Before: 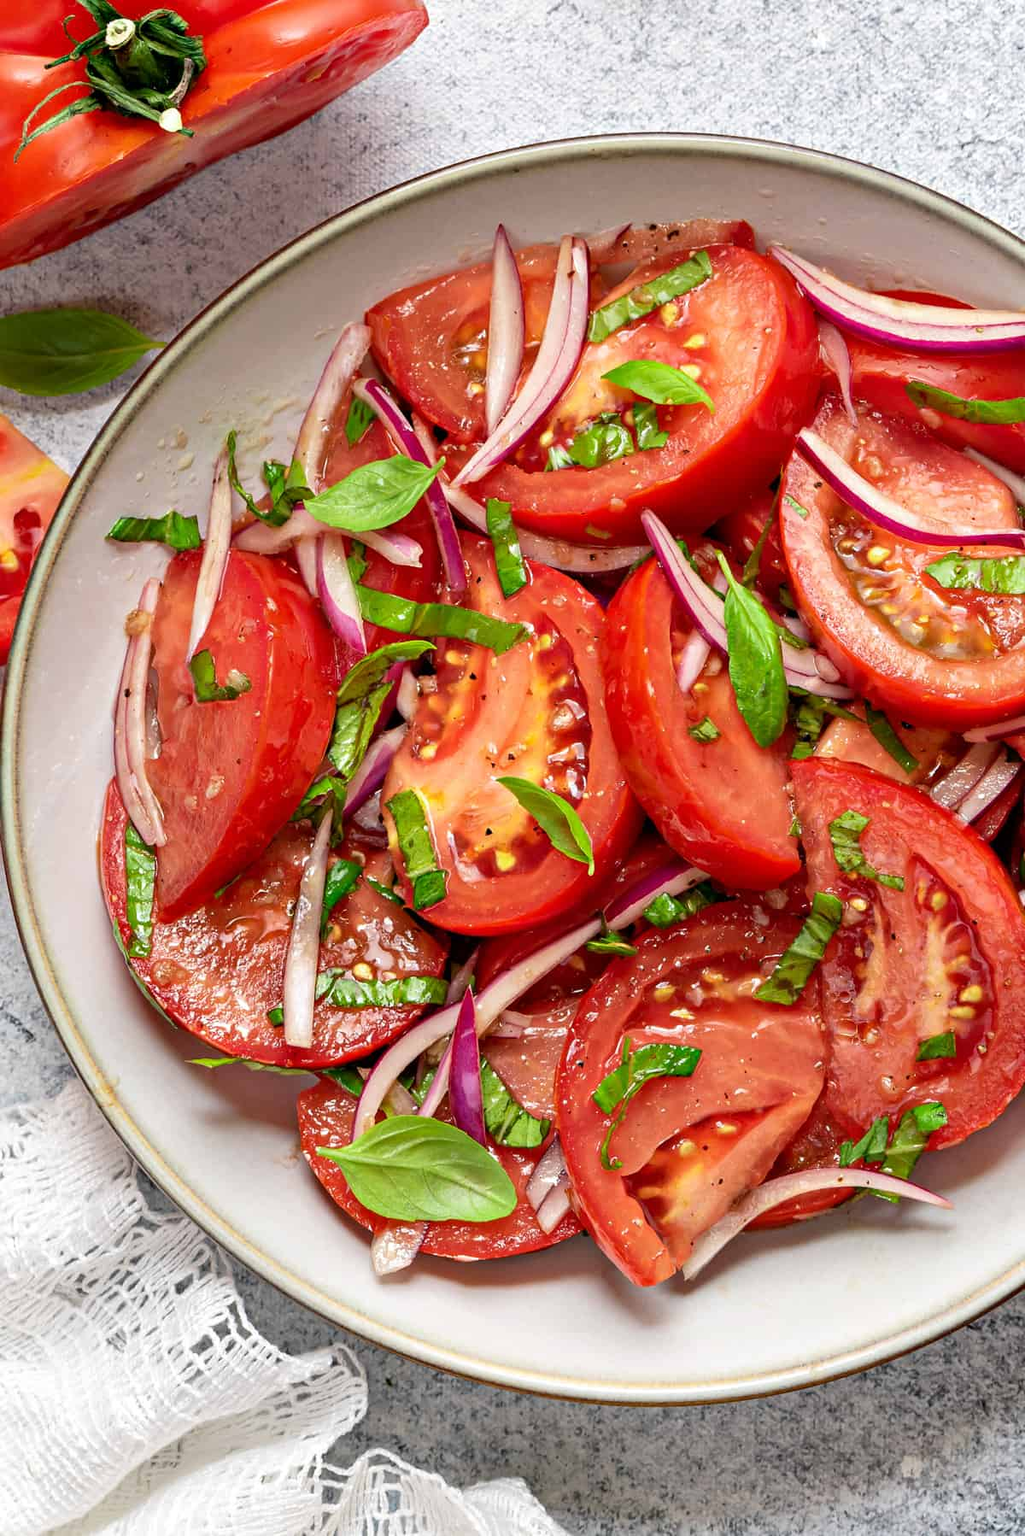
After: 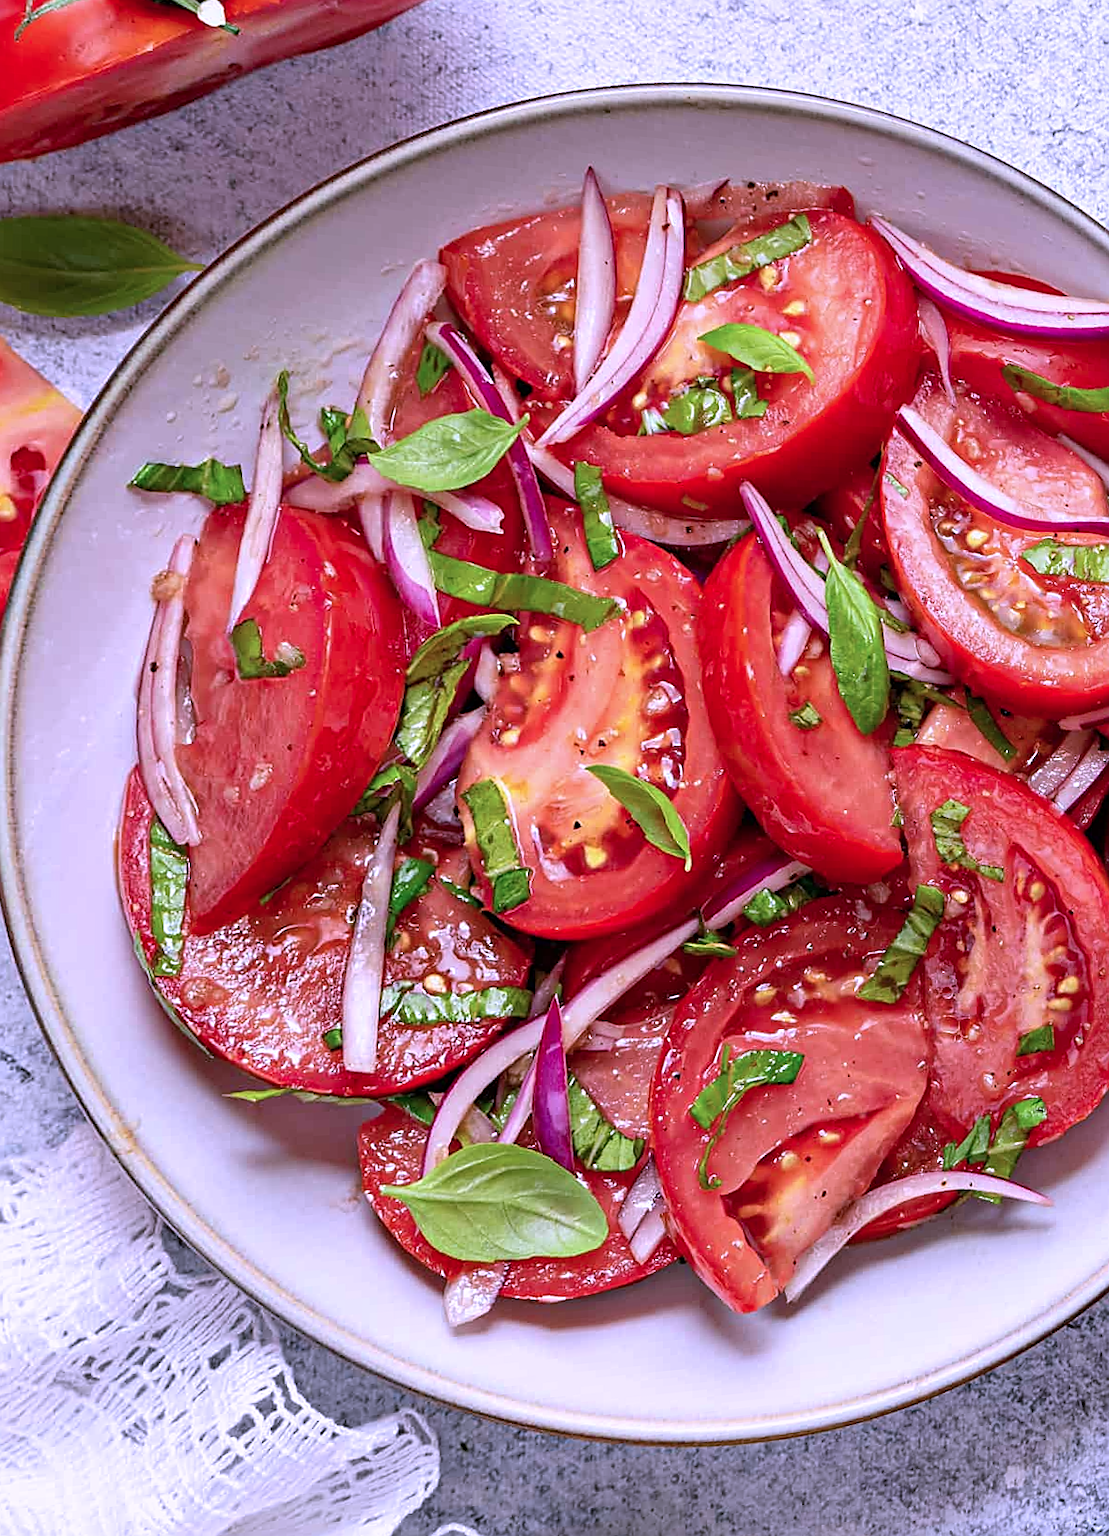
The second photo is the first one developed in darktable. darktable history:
rotate and perspective: rotation -0.013°, lens shift (vertical) -0.027, lens shift (horizontal) 0.178, crop left 0.016, crop right 0.989, crop top 0.082, crop bottom 0.918
color correction: highlights a* 15.46, highlights b* -20.56
white balance: red 0.924, blue 1.095
sharpen: on, module defaults
